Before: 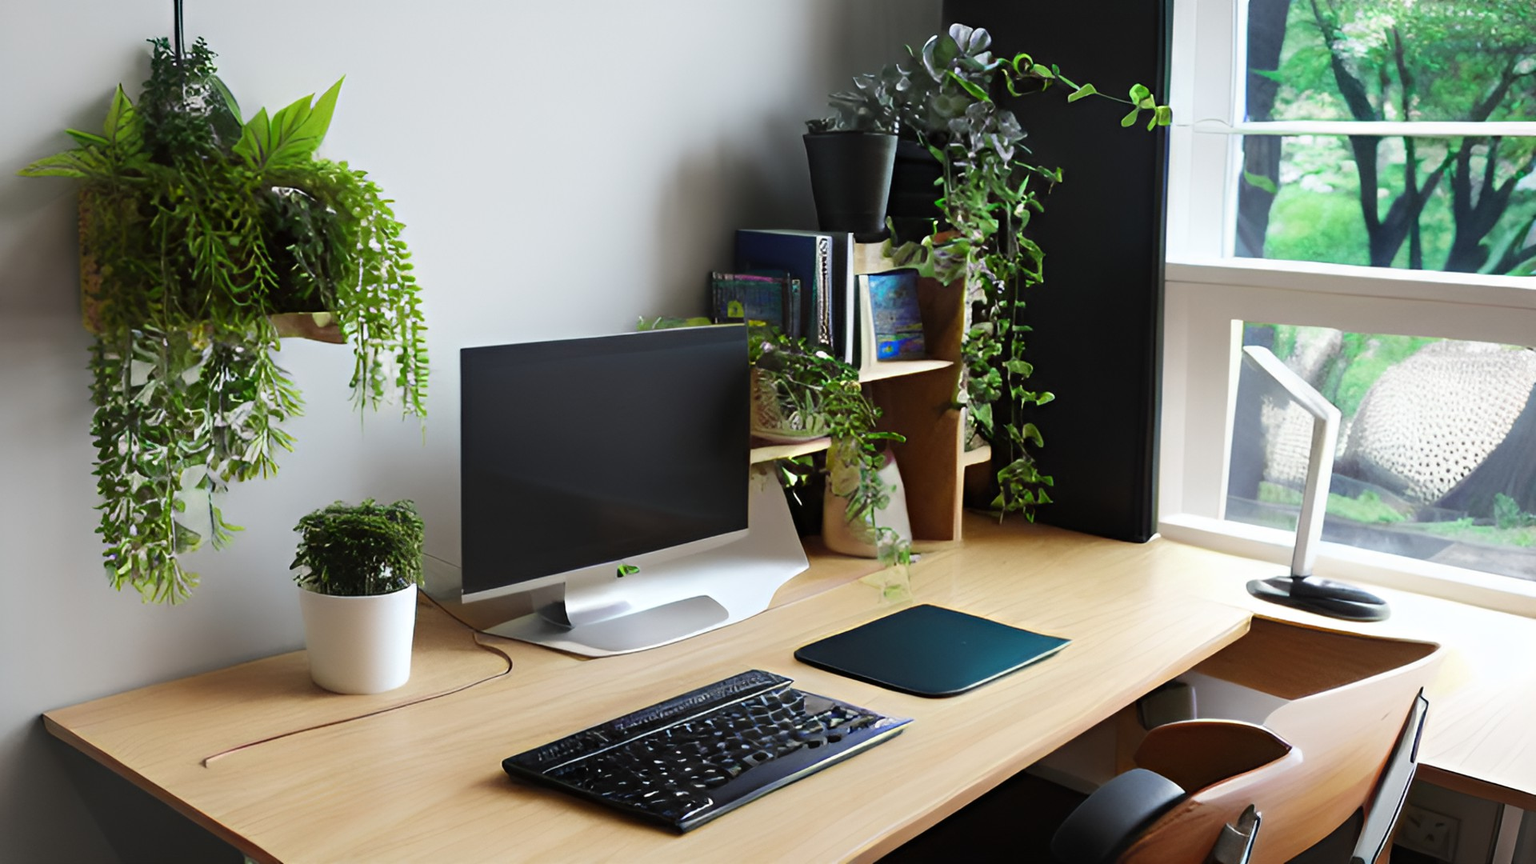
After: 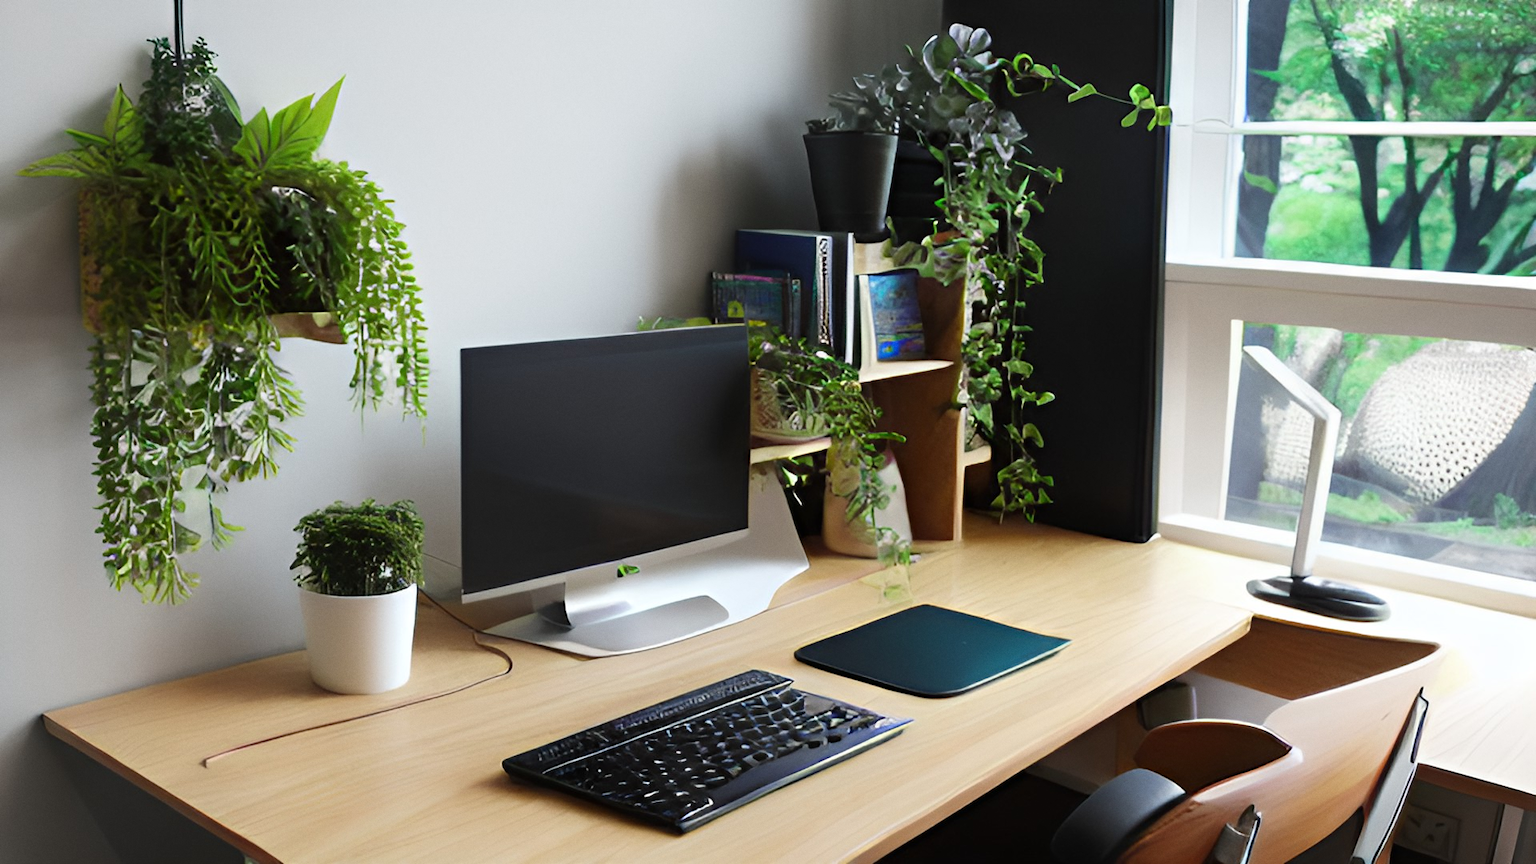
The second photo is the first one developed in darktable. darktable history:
exposure: compensate highlight preservation false
grain: coarseness 0.09 ISO, strength 10%
tone equalizer: on, module defaults
